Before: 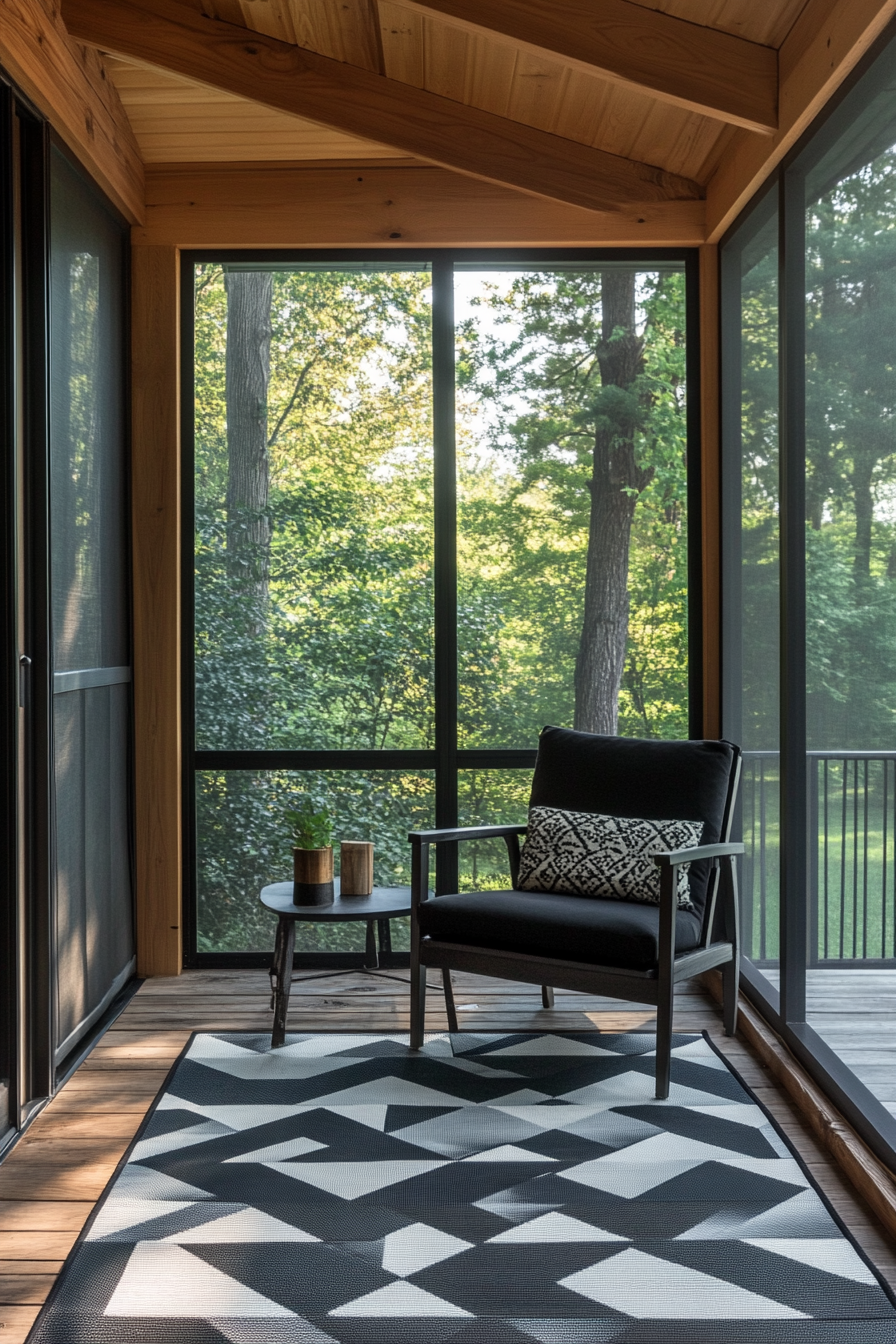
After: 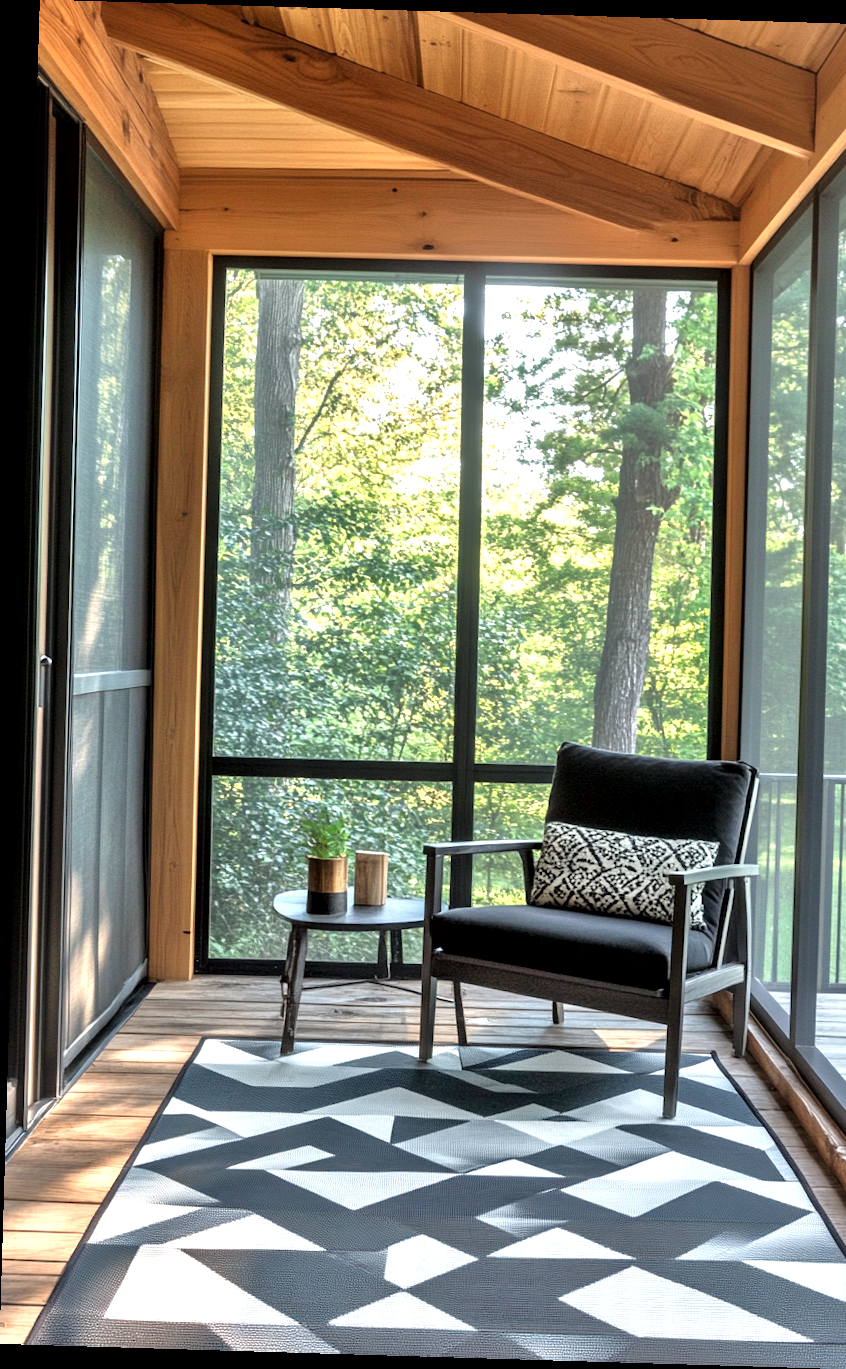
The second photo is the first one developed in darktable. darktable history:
crop: right 9.509%, bottom 0.031%
local contrast: mode bilateral grid, contrast 100, coarseness 100, detail 165%, midtone range 0.2
rotate and perspective: rotation 1.72°, automatic cropping off
tone equalizer: -7 EV 0.15 EV, -6 EV 0.6 EV, -5 EV 1.15 EV, -4 EV 1.33 EV, -3 EV 1.15 EV, -2 EV 0.6 EV, -1 EV 0.15 EV, mask exposure compensation -0.5 EV
exposure: black level correction 0, exposure 0.7 EV, compensate exposure bias true, compensate highlight preservation false
